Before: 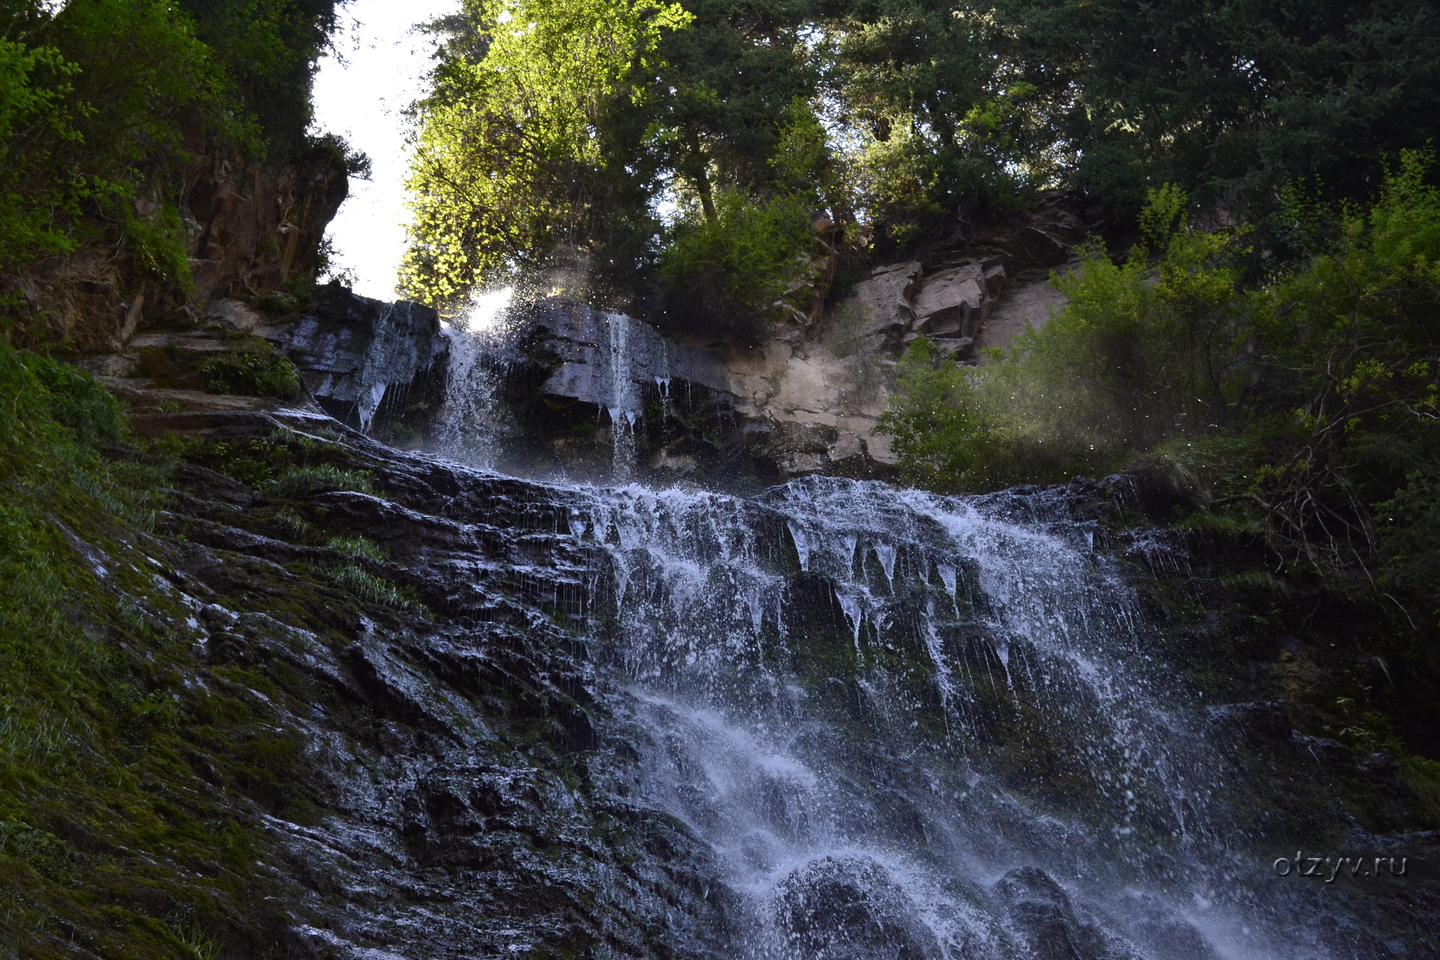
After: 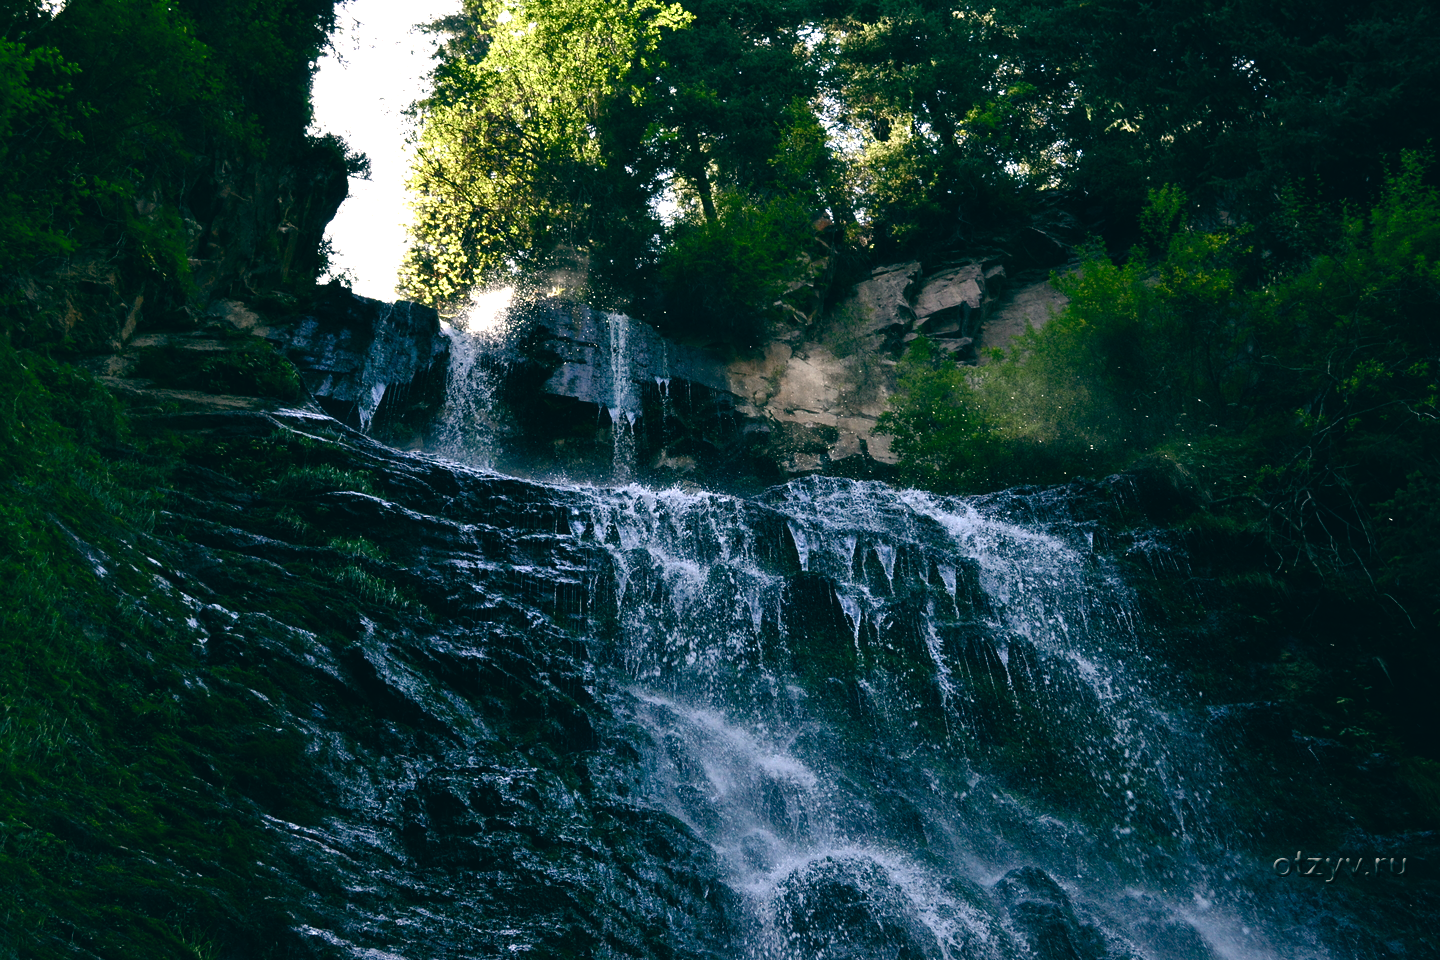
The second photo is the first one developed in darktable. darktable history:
white balance: emerald 1
color balance rgb: shadows lift › luminance -20%, power › hue 72.24°, highlights gain › luminance 15%, global offset › hue 171.6°, perceptual saturation grading › highlights -30%, perceptual saturation grading › shadows 20%, global vibrance 30%, contrast 10%
color balance: lift [1.005, 0.99, 1.007, 1.01], gamma [1, 0.979, 1.011, 1.021], gain [0.923, 1.098, 1.025, 0.902], input saturation 90.45%, contrast 7.73%, output saturation 105.91%
